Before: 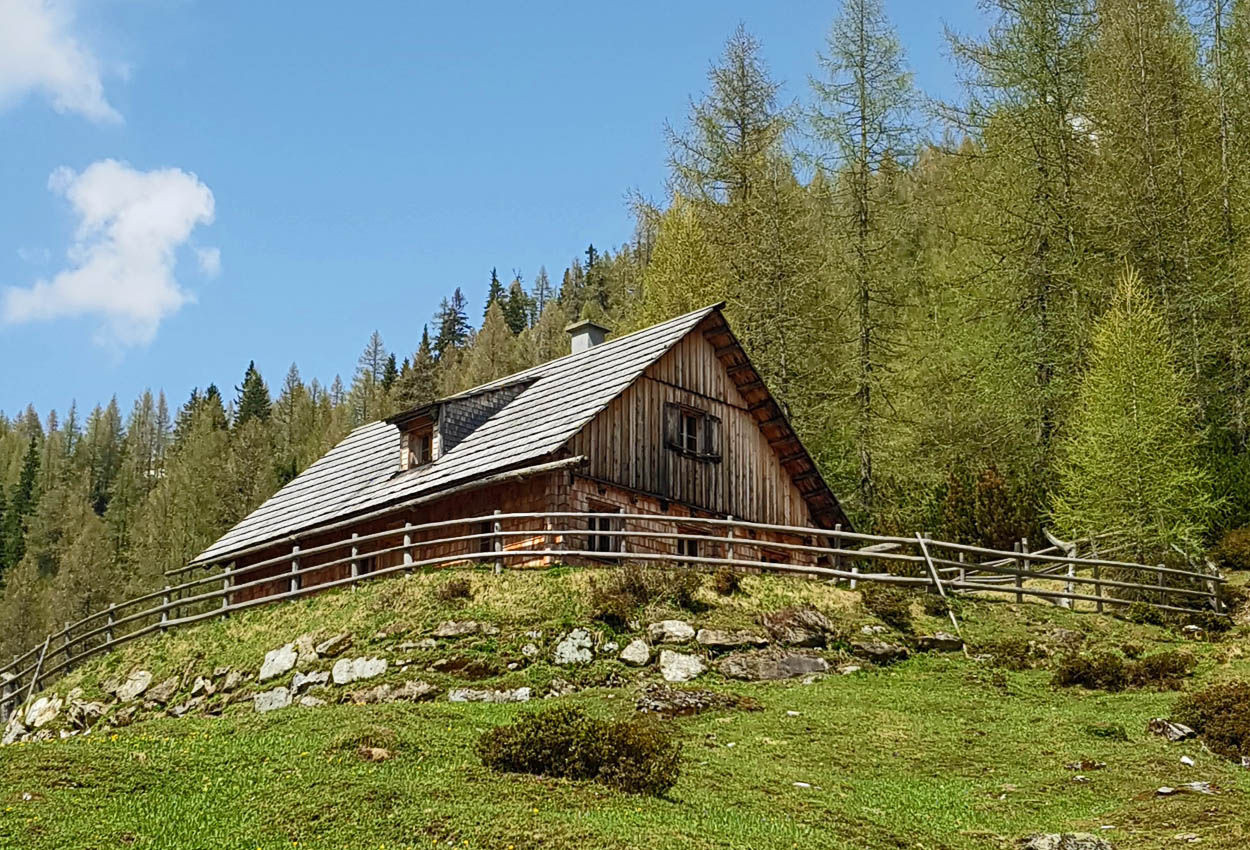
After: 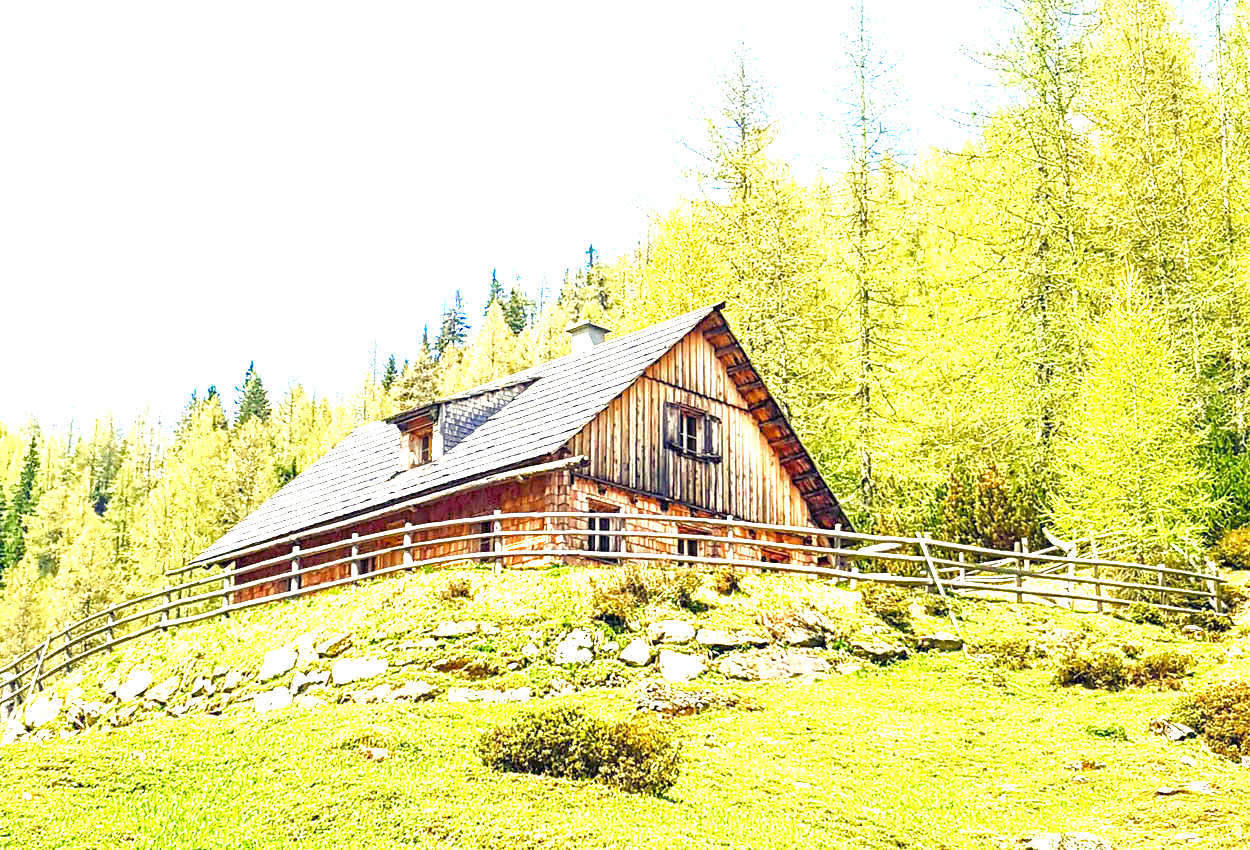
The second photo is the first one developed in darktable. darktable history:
exposure: exposure 3 EV, compensate highlight preservation false
tone equalizer: on, module defaults
color balance rgb: shadows lift › luminance -28.76%, shadows lift › chroma 15%, shadows lift › hue 270°, power › chroma 1%, power › hue 255°, highlights gain › luminance 7.14%, highlights gain › chroma 2%, highlights gain › hue 90°, global offset › luminance -0.29%, global offset › hue 260°, perceptual saturation grading › global saturation 20%, perceptual saturation grading › highlights -13.92%, perceptual saturation grading › shadows 50%
levels: mode automatic, black 0.023%, white 99.97%, levels [0.062, 0.494, 0.925]
